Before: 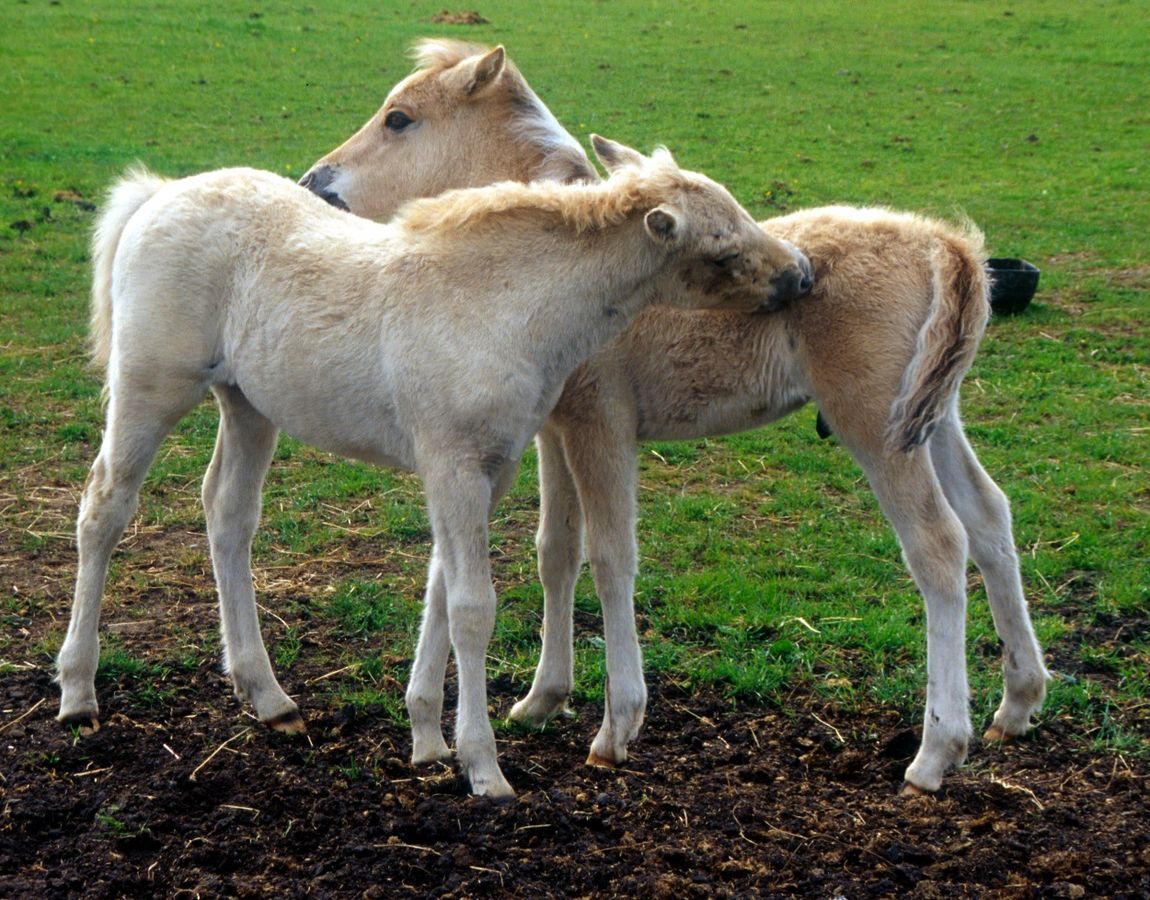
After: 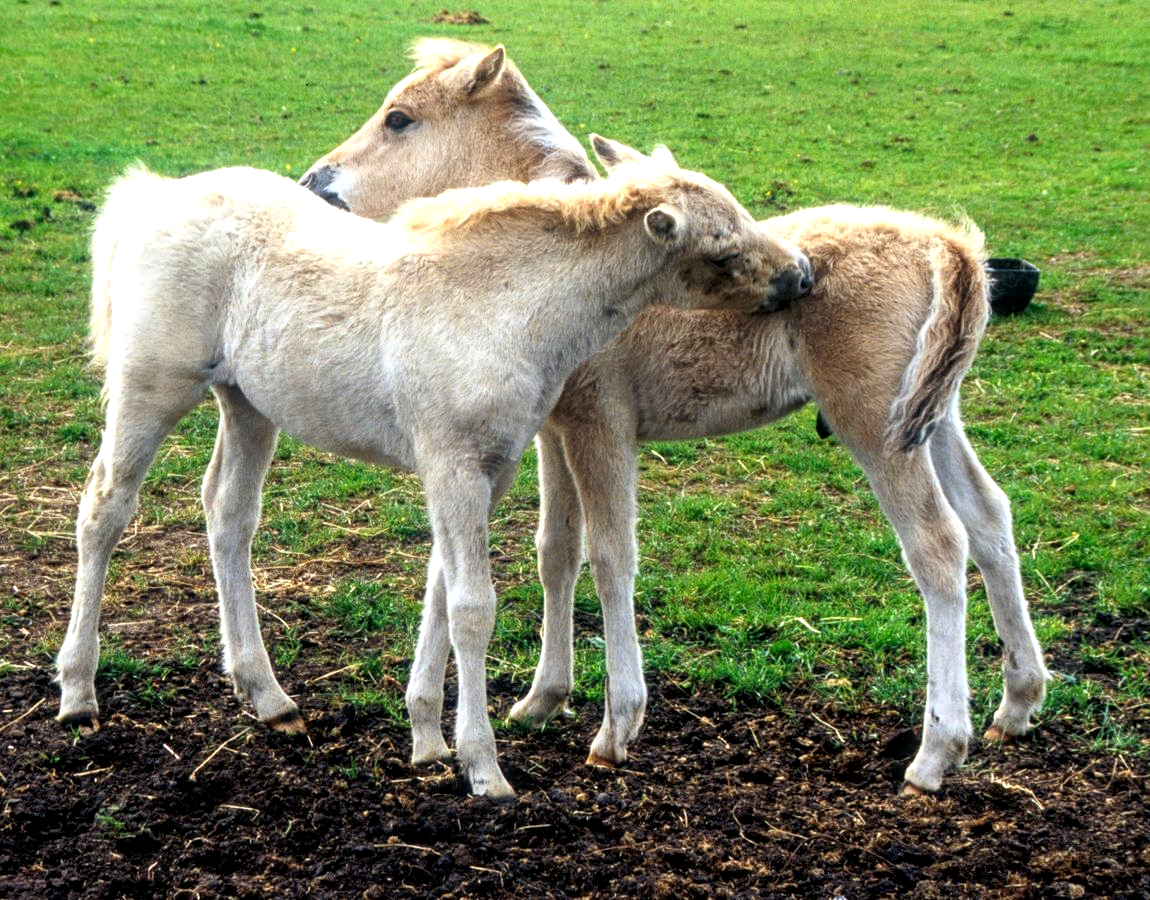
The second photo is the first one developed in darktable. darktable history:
rgb curve: curves: ch0 [(0, 0) (0.078, 0.051) (0.929, 0.956) (1, 1)], compensate middle gray true
exposure: black level correction 0, exposure 0.7 EV, compensate exposure bias true, compensate highlight preservation false
local contrast: detail 130%
